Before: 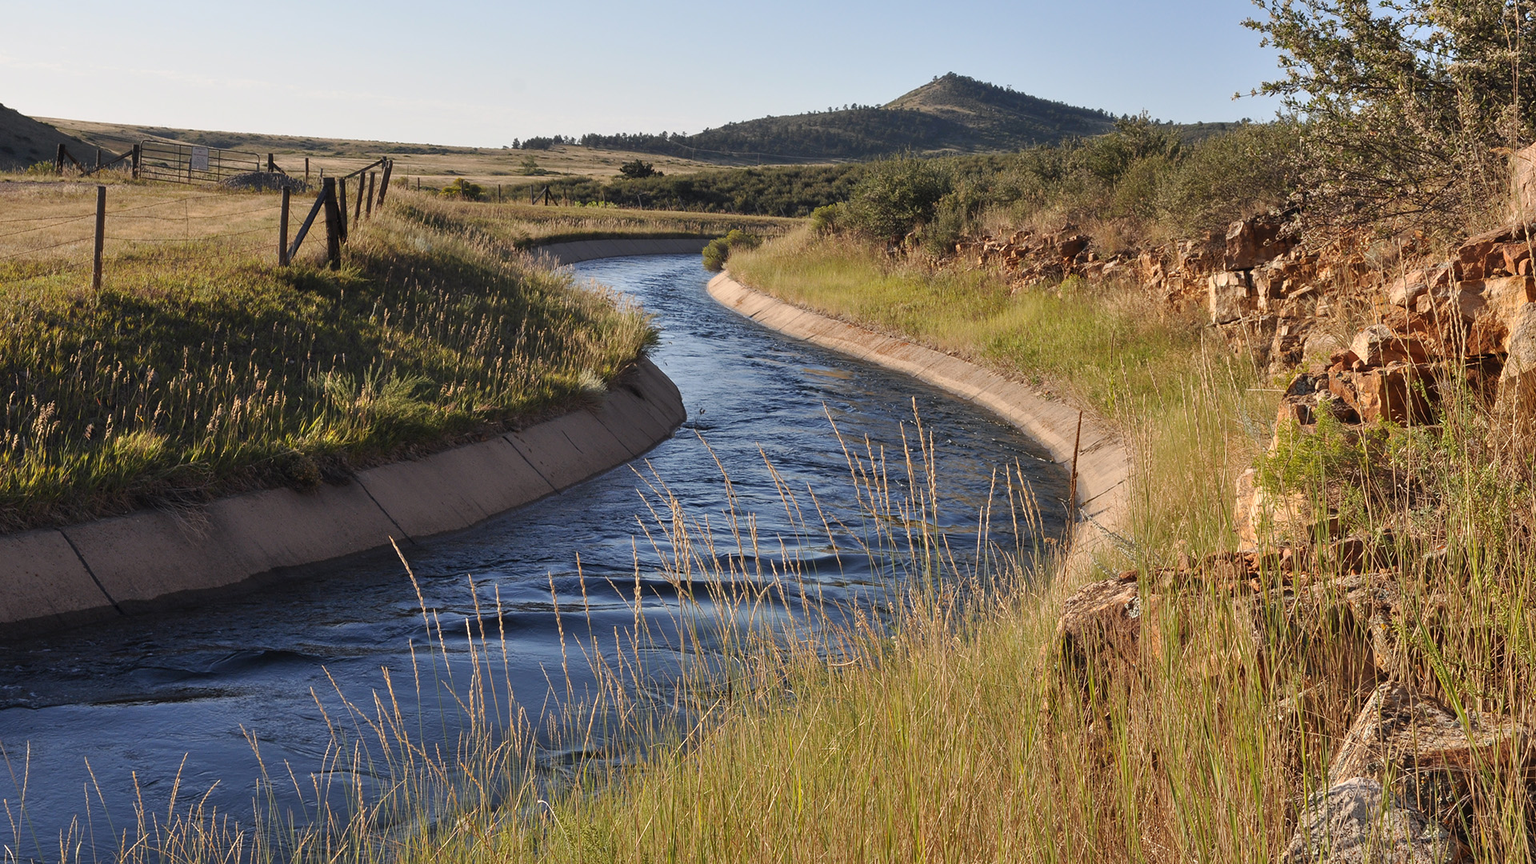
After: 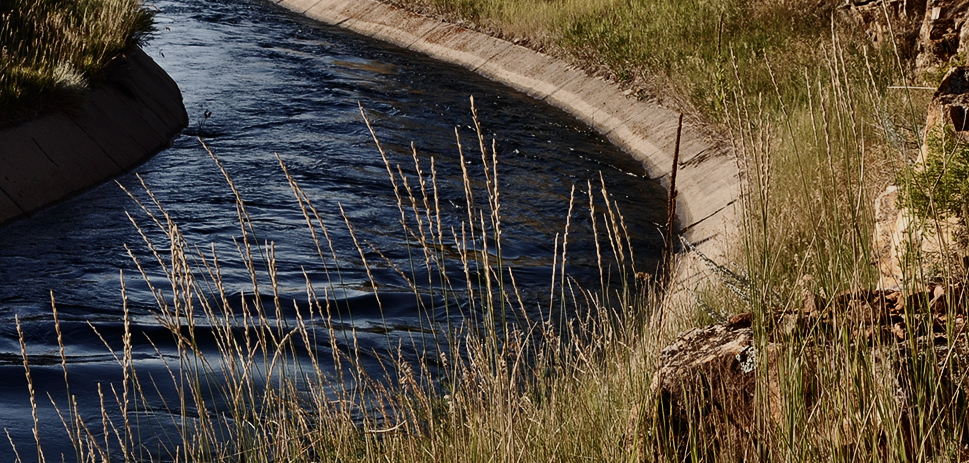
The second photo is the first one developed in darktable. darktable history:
exposure: exposure -1.938 EV, compensate exposure bias true, compensate highlight preservation false
crop: left 34.916%, top 37.119%, right 14.608%, bottom 20.007%
base curve: curves: ch0 [(0, 0.003) (0.001, 0.002) (0.006, 0.004) (0.02, 0.022) (0.048, 0.086) (0.094, 0.234) (0.162, 0.431) (0.258, 0.629) (0.385, 0.8) (0.548, 0.918) (0.751, 0.988) (1, 1)], preserve colors none
contrast brightness saturation: contrast 0.249, saturation -0.321
